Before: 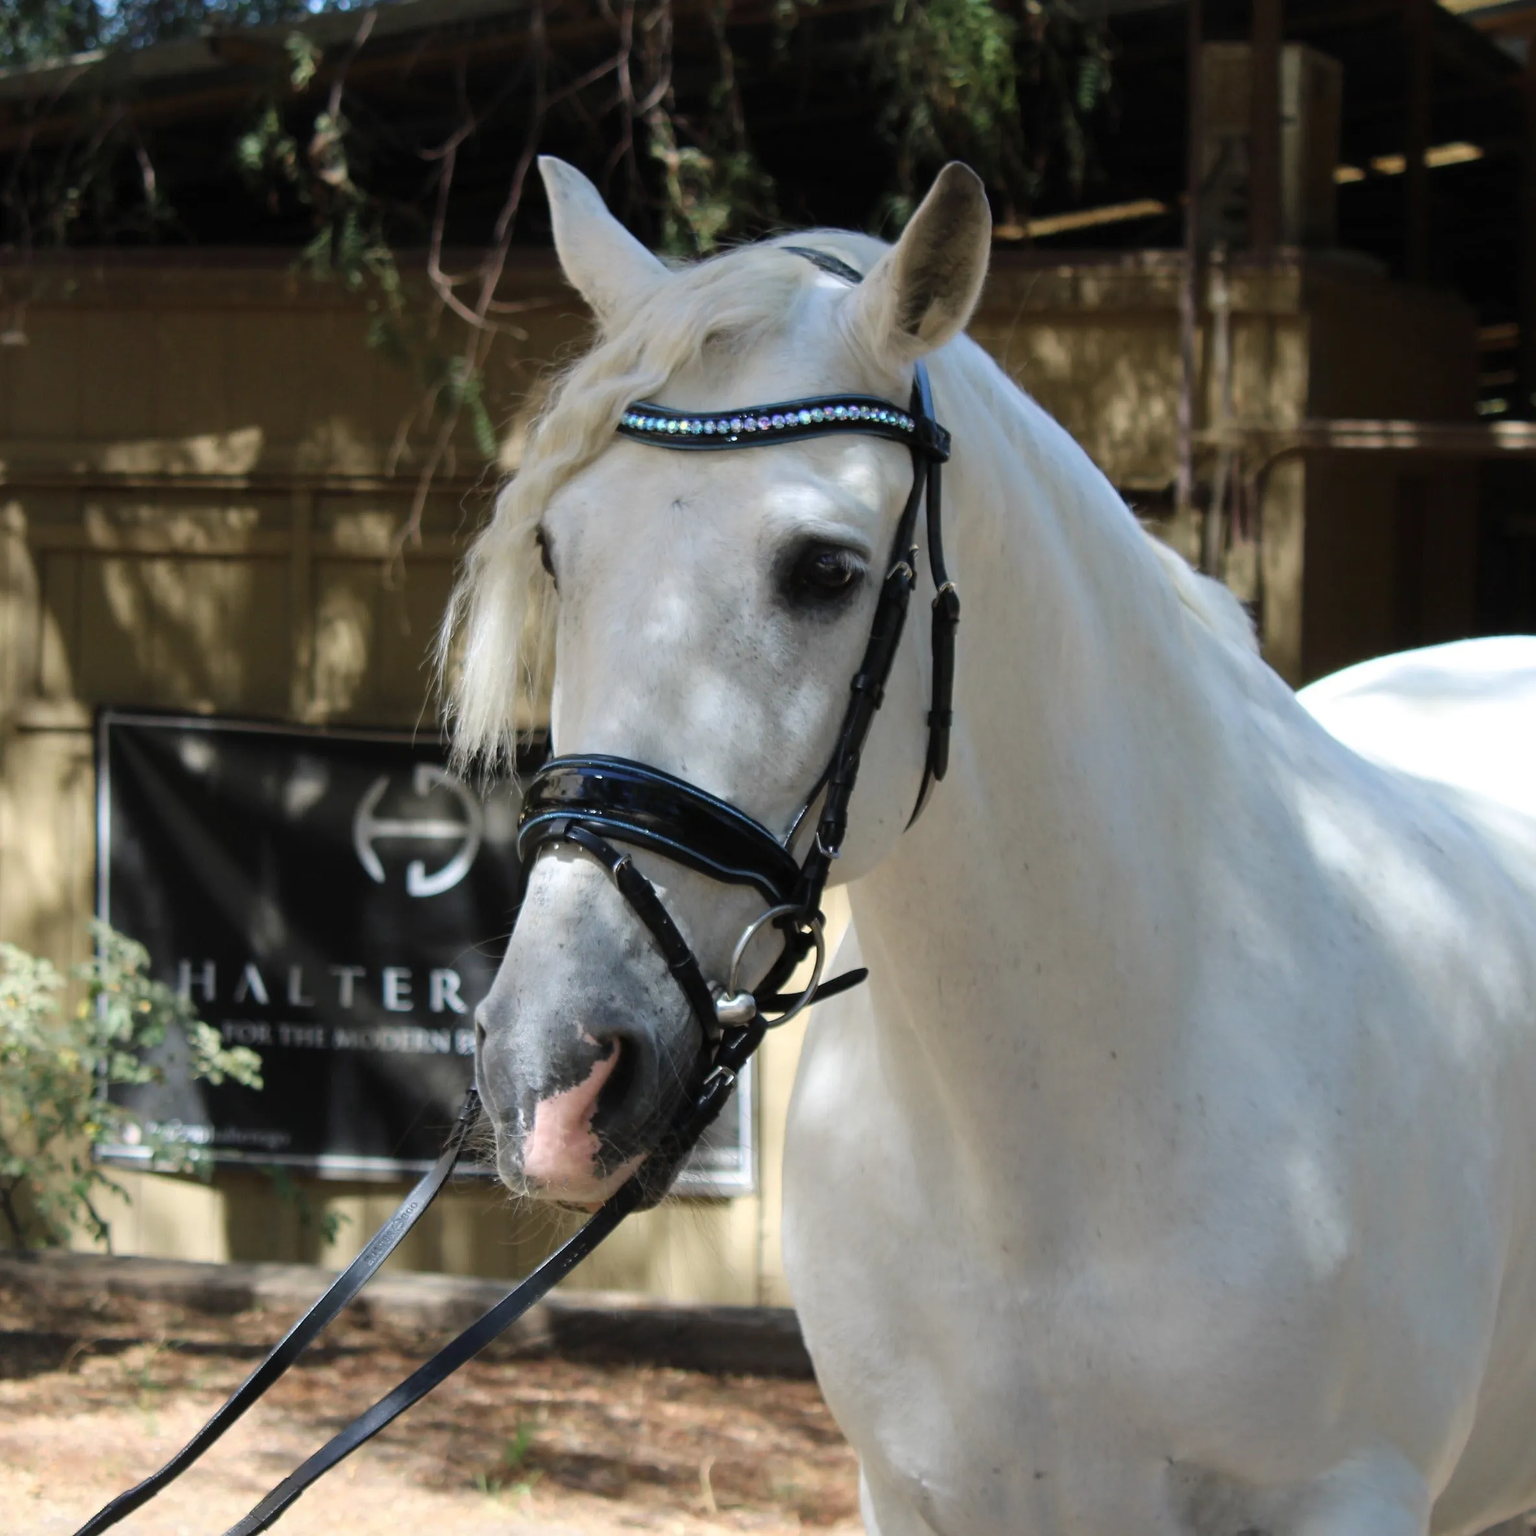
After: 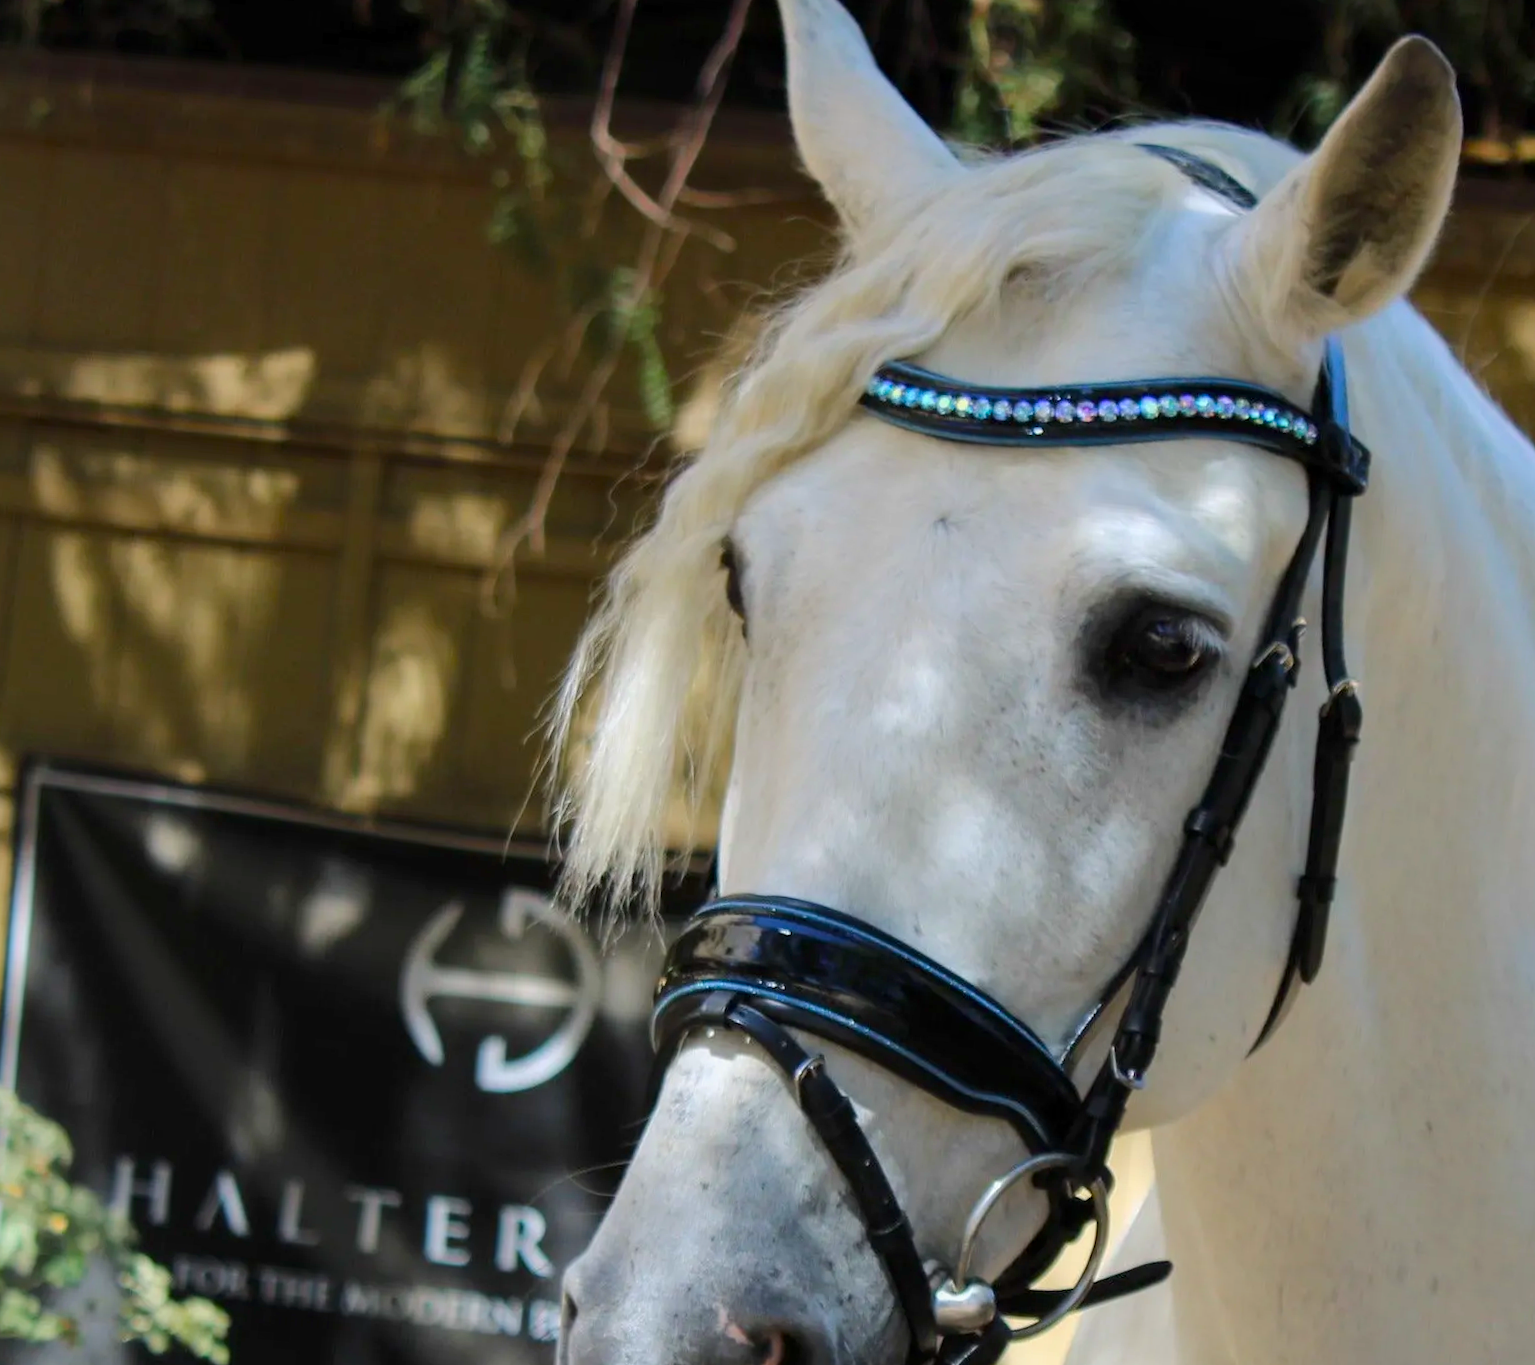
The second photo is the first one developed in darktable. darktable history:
local contrast: highlights 61%, shadows 106%, detail 107%, midtone range 0.529
color balance rgb: perceptual saturation grading › global saturation 25%, perceptual brilliance grading › mid-tones 10%, perceptual brilliance grading › shadows 15%, global vibrance 20%
crop and rotate: angle -4.99°, left 2.122%, top 6.945%, right 27.566%, bottom 30.519%
